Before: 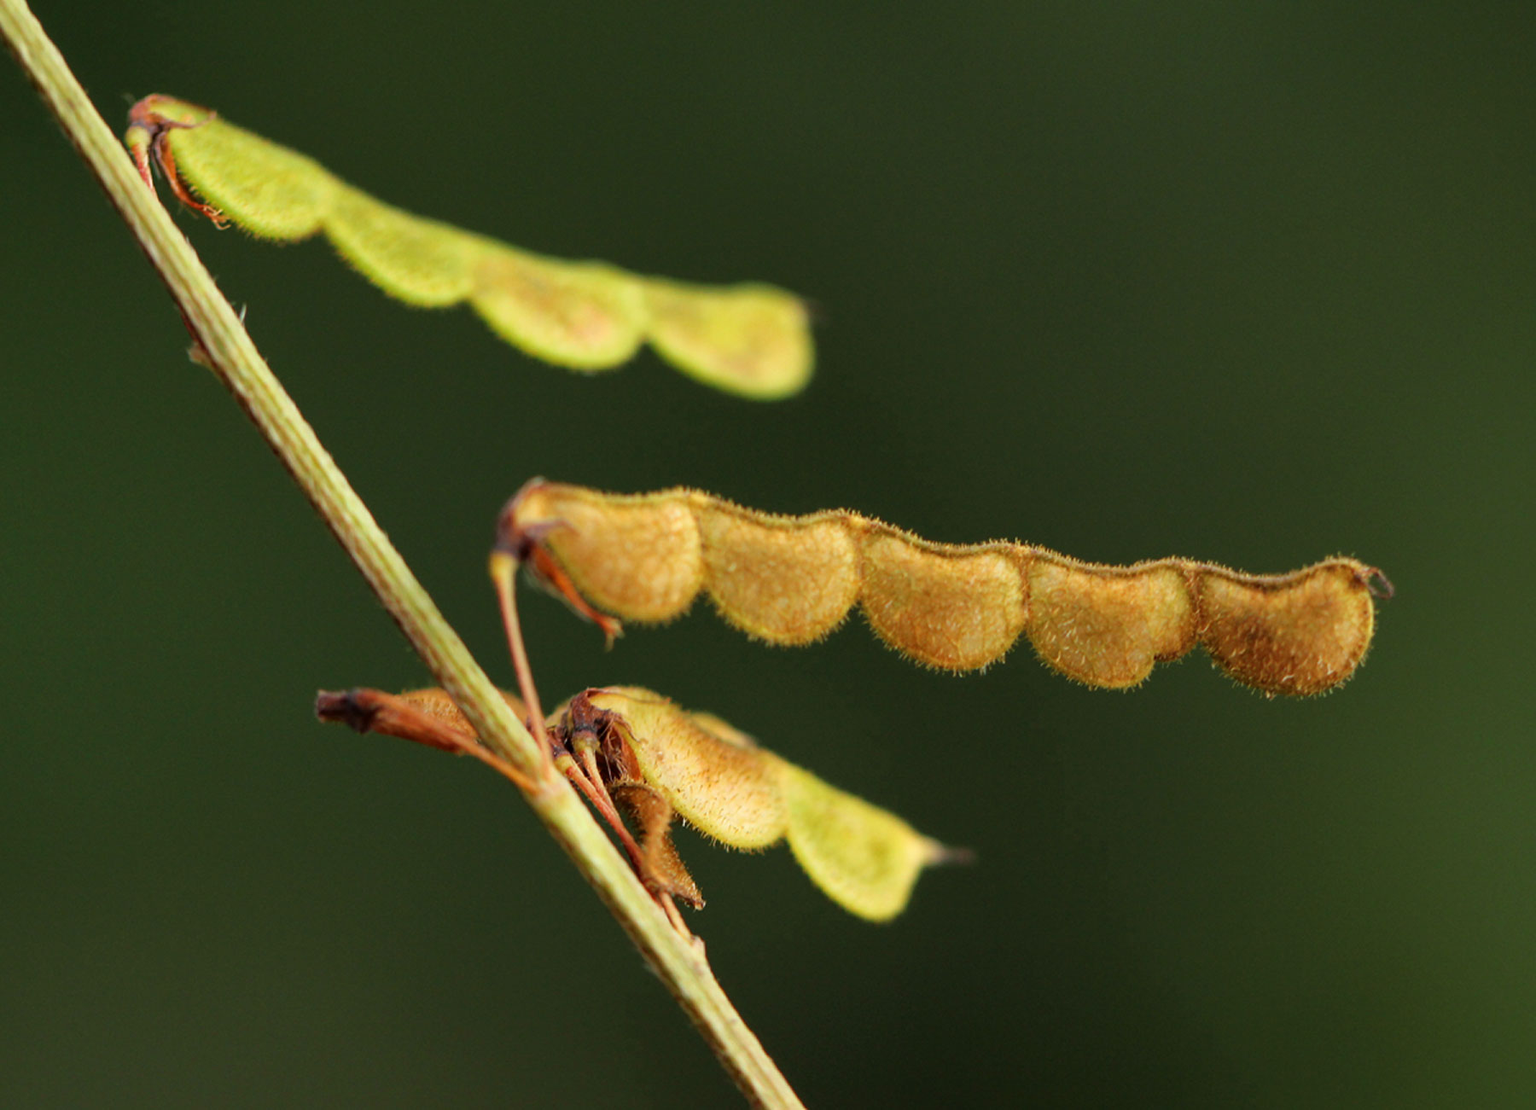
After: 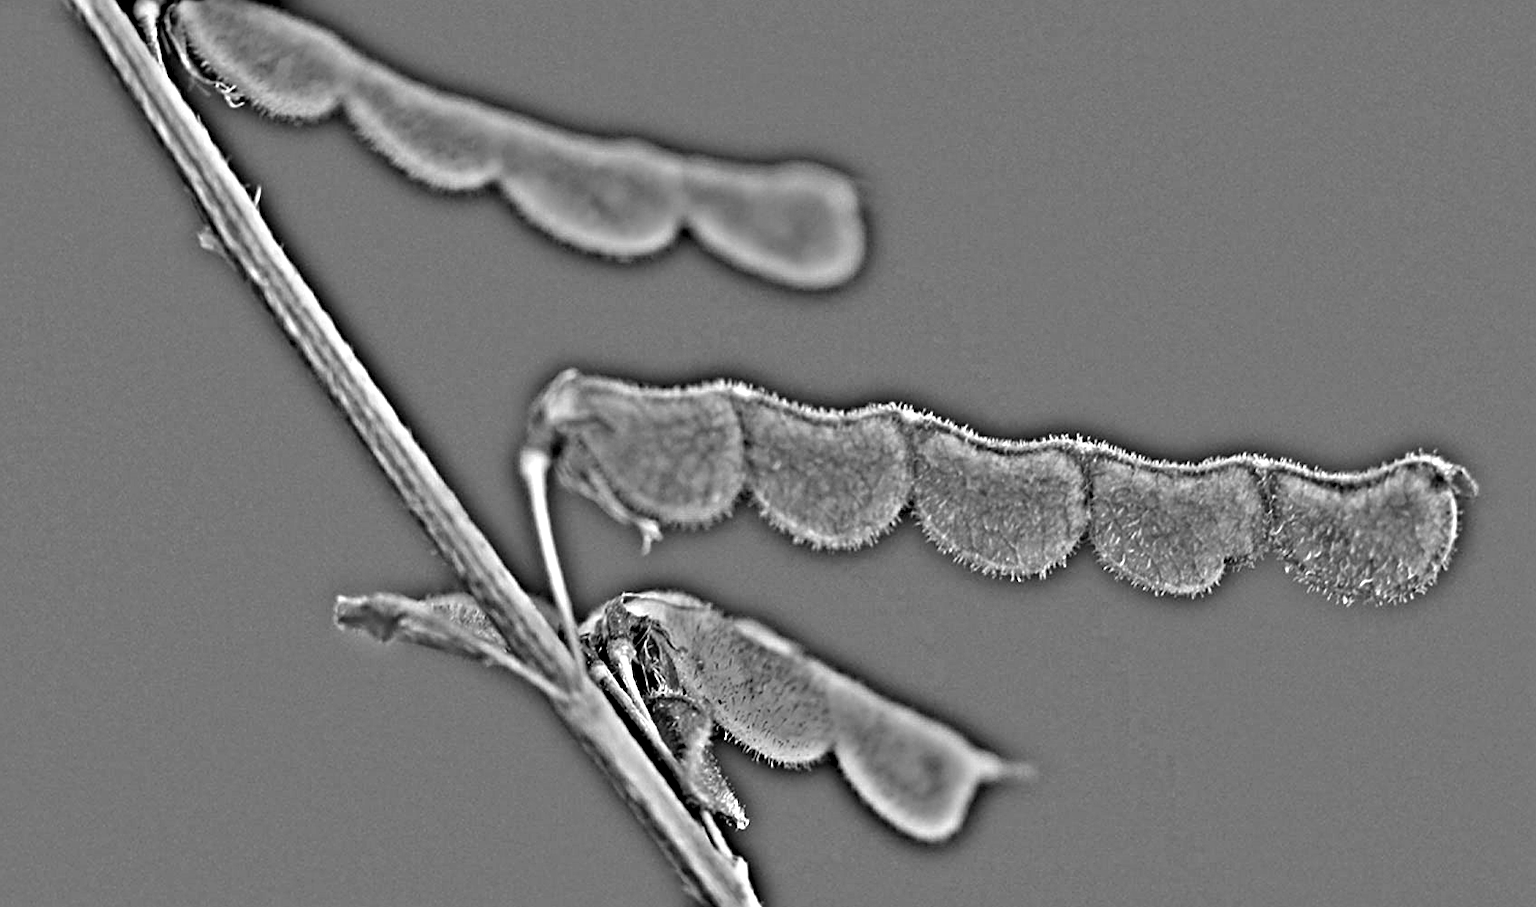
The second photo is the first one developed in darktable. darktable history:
sharpen: on, module defaults
crop and rotate: angle 0.03°, top 11.643%, right 5.651%, bottom 11.189%
highpass: on, module defaults
tone equalizer: on, module defaults
